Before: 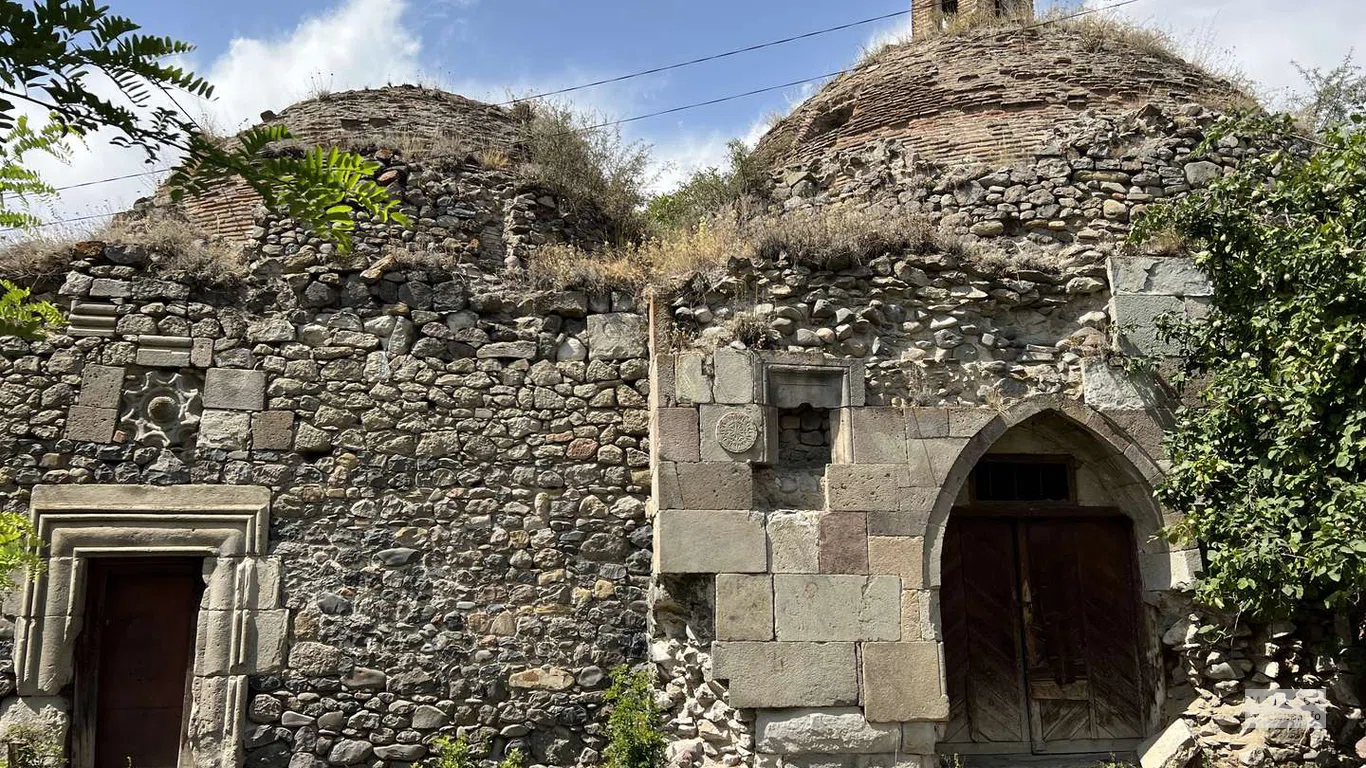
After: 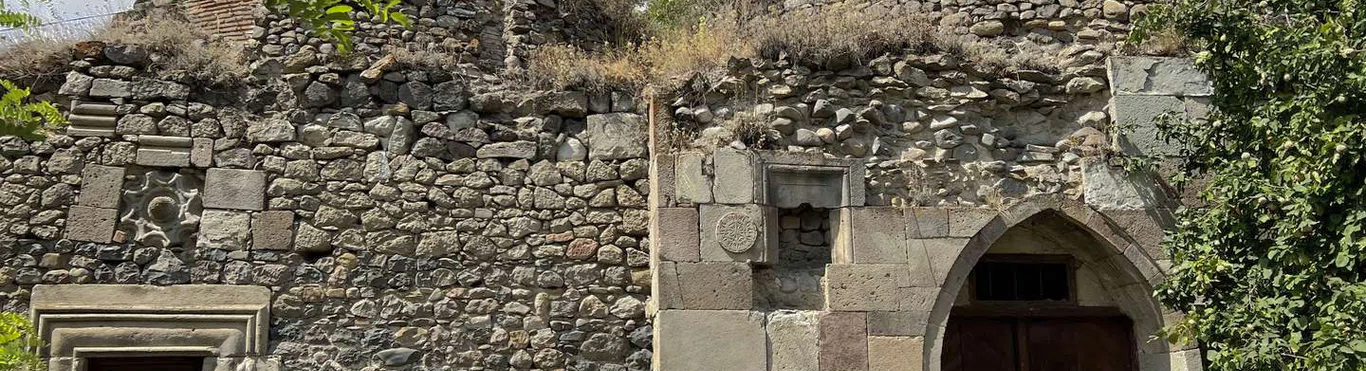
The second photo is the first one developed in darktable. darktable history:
shadows and highlights: shadows 40, highlights -60
crop and rotate: top 26.056%, bottom 25.543%
